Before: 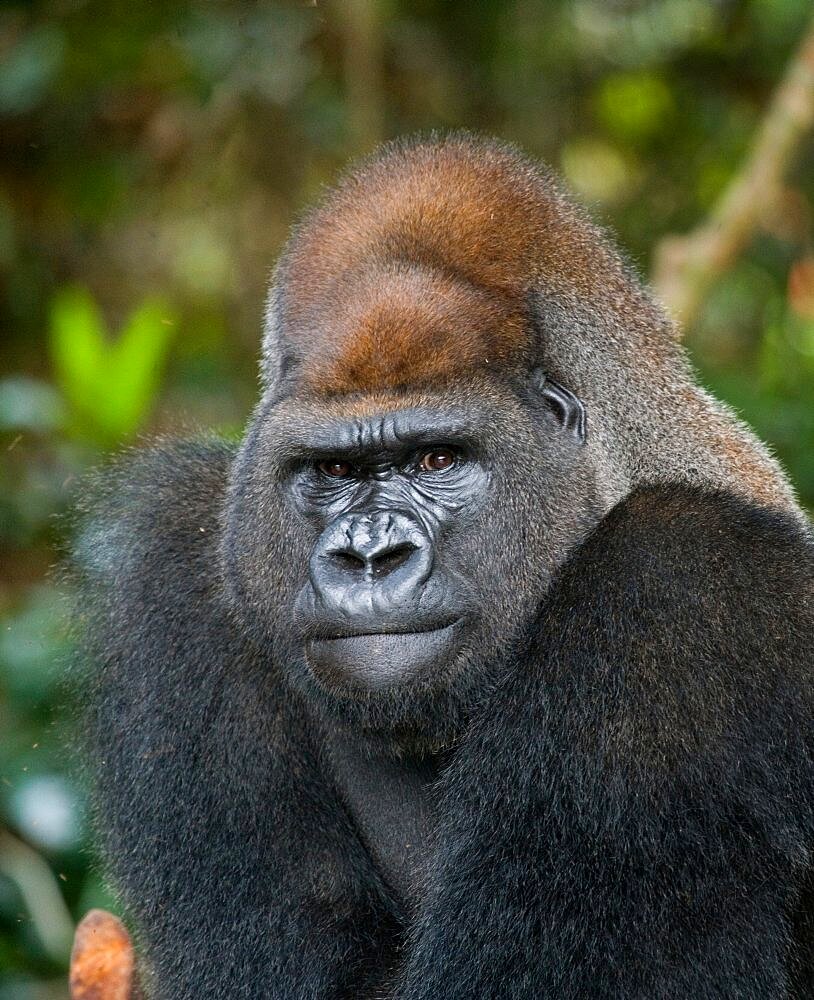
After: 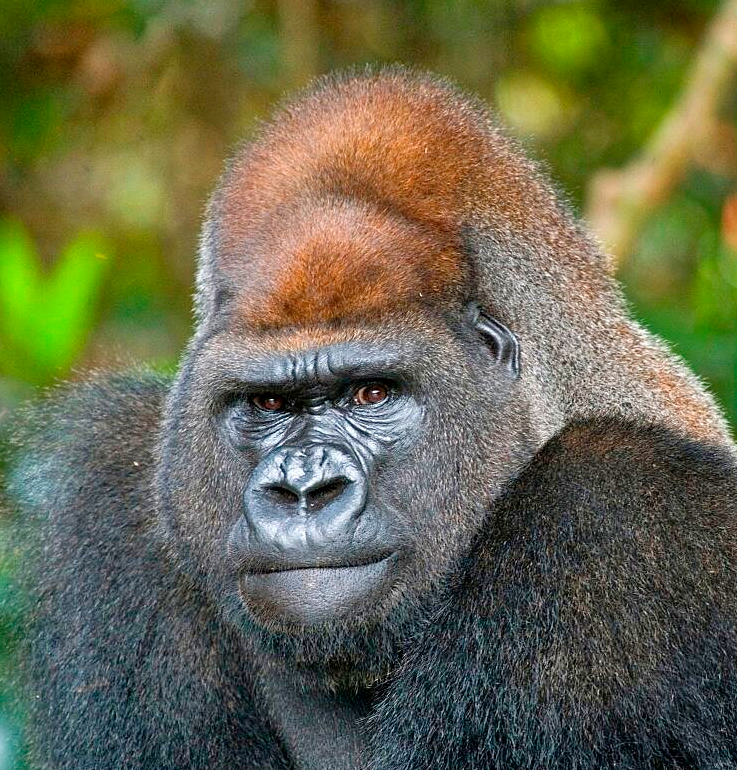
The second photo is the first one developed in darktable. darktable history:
tone equalizer: -8 EV 1 EV, -7 EV 1 EV, -6 EV 1 EV, -5 EV 1 EV, -4 EV 1 EV, -3 EV 0.75 EV, -2 EV 0.5 EV, -1 EV 0.25 EV
crop: left 8.155%, top 6.611%, bottom 15.385%
shadows and highlights: shadows 30.86, highlights 0, soften with gaussian
